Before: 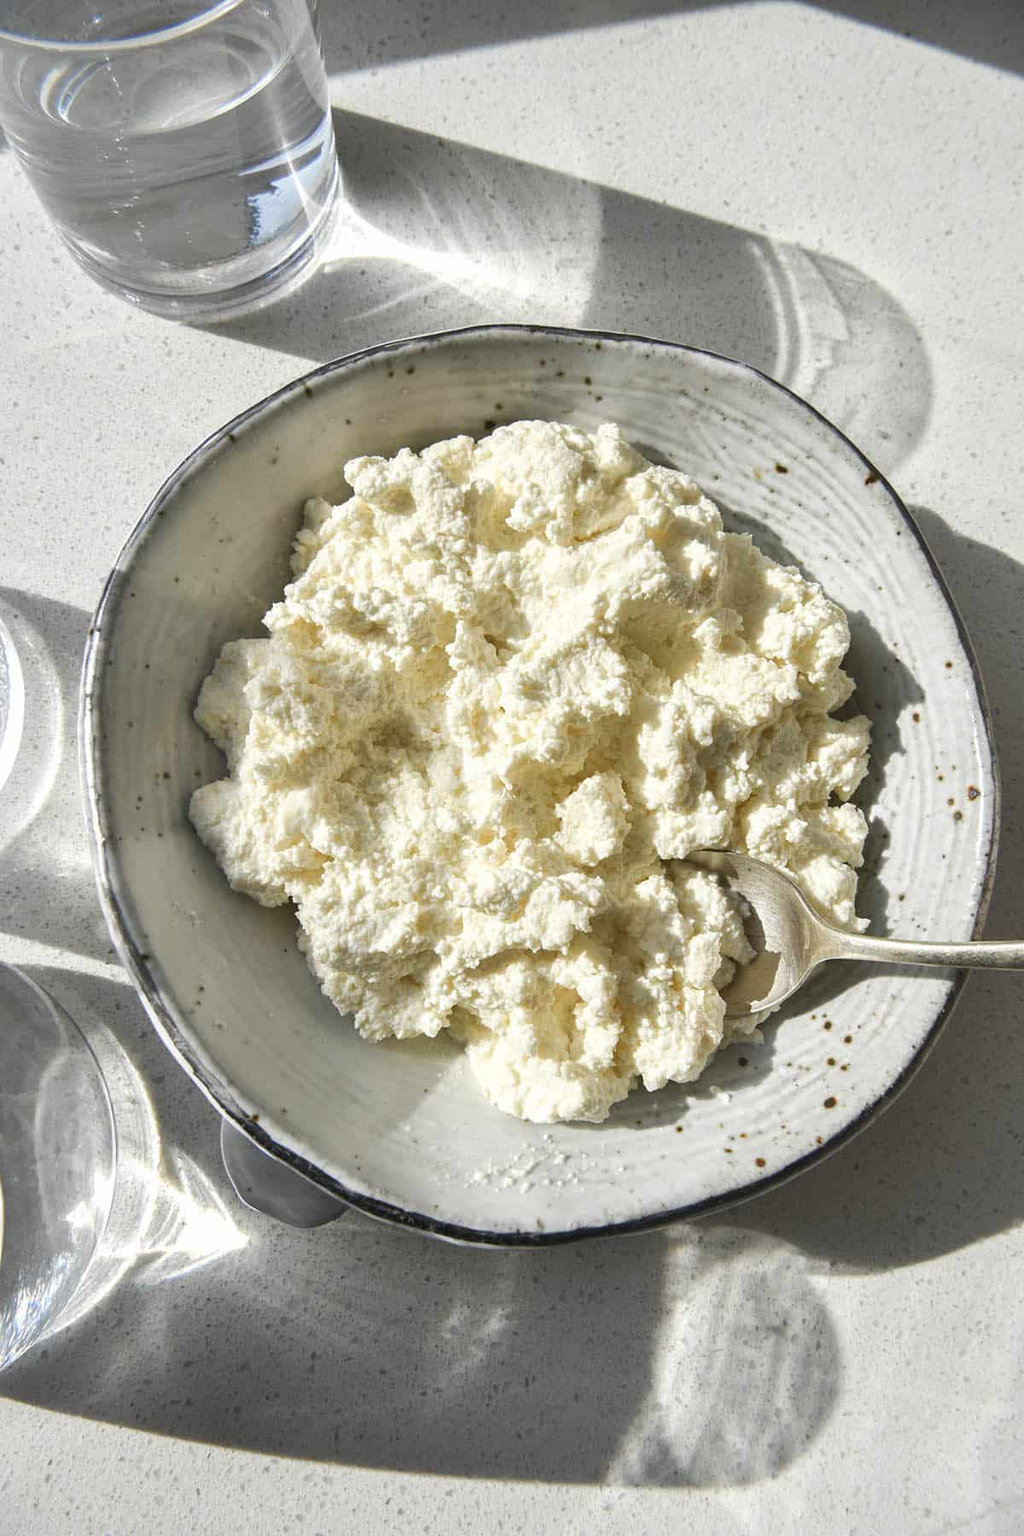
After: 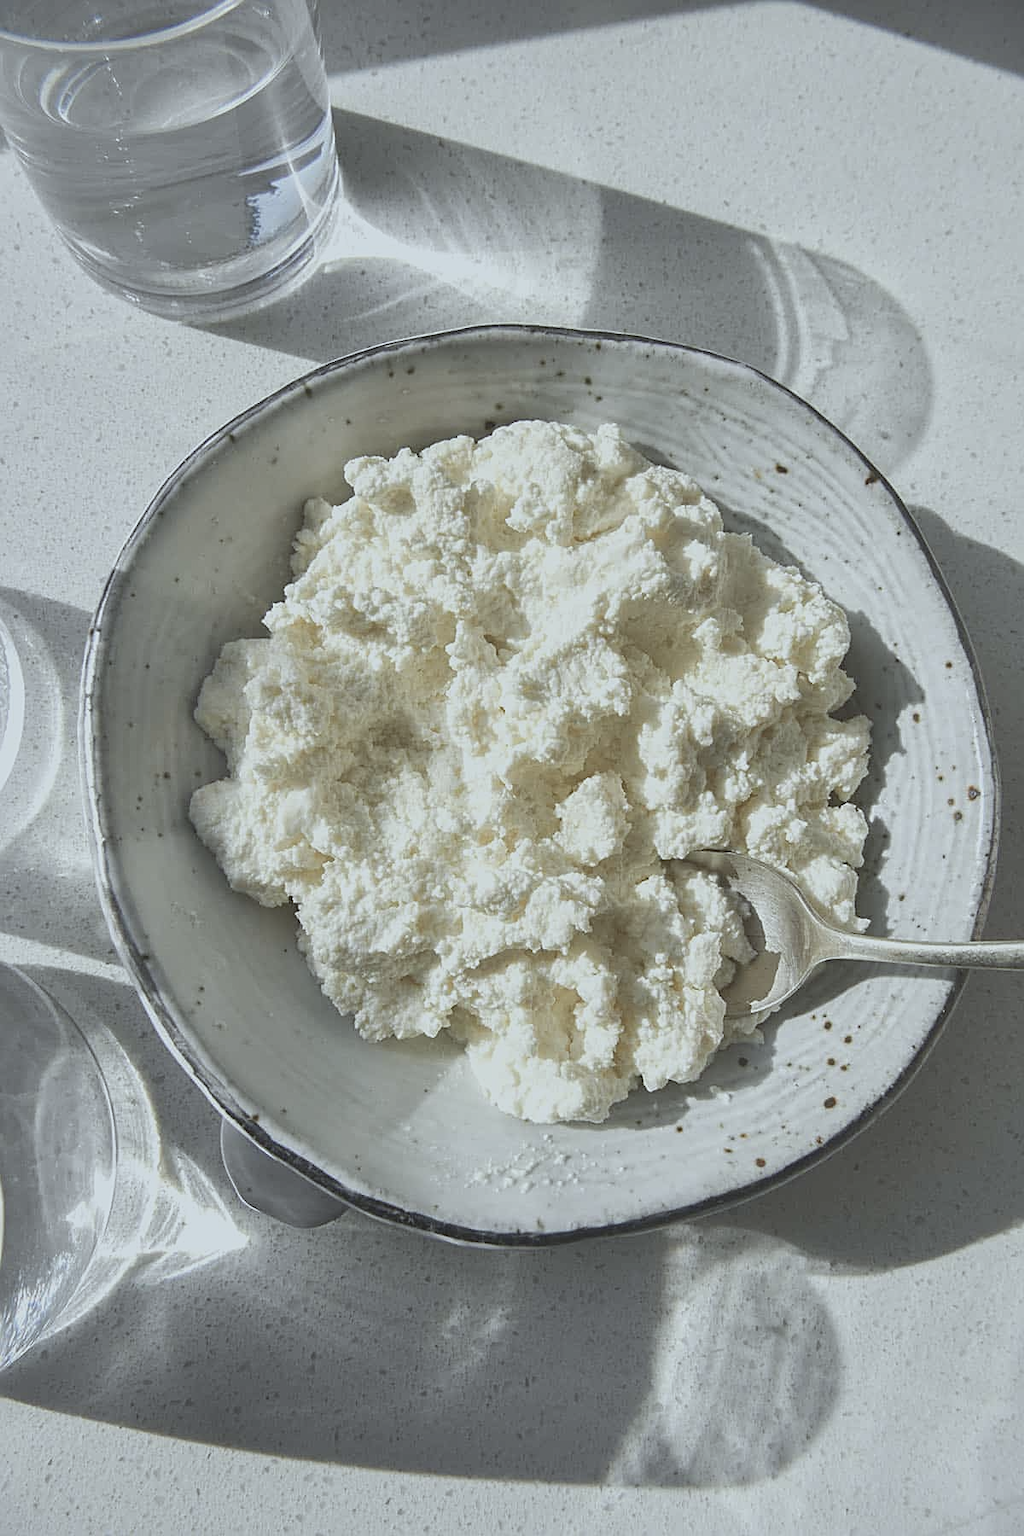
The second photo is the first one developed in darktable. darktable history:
sharpen: on, module defaults
white balance: red 0.925, blue 1.046
contrast brightness saturation: contrast -0.26, saturation -0.43
